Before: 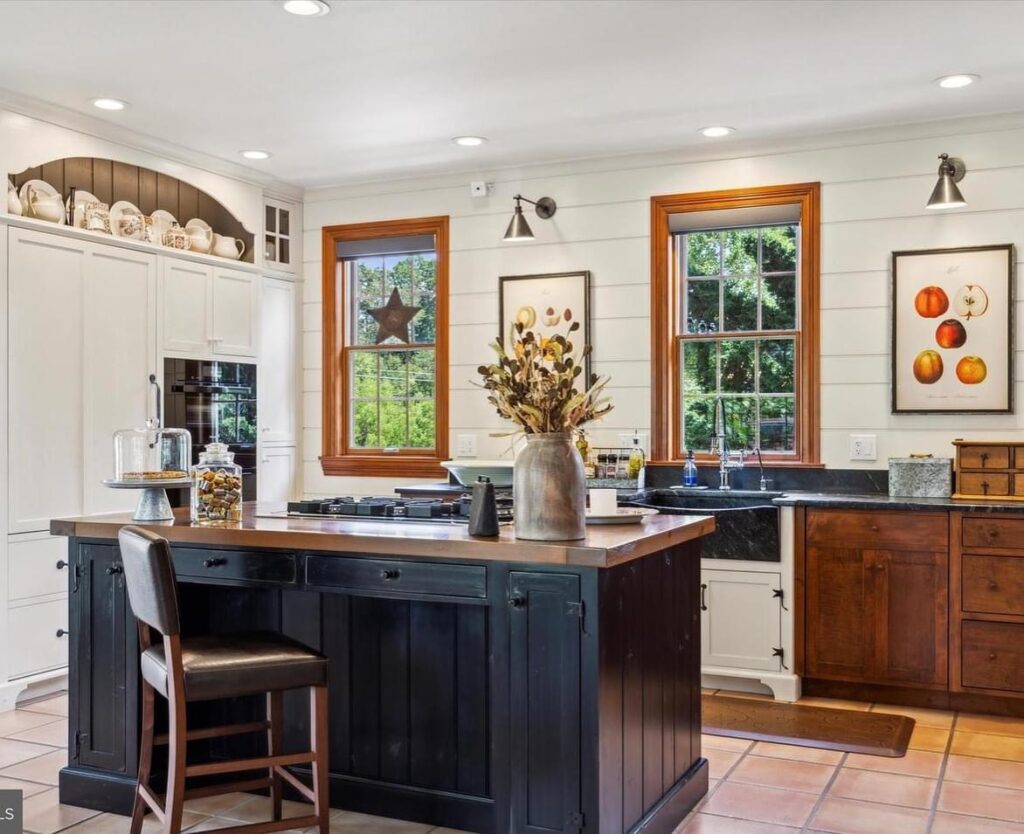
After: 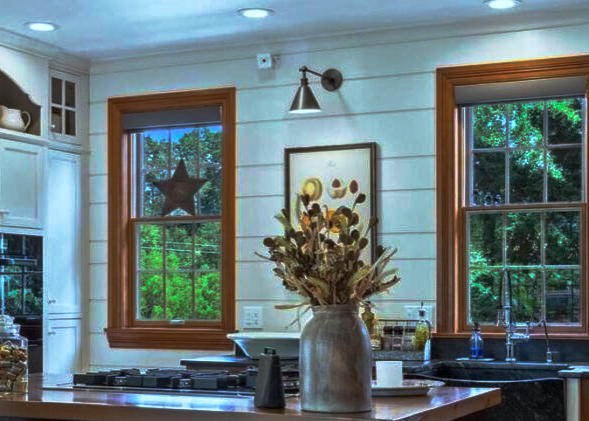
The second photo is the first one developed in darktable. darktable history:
color calibration: illuminant F (fluorescent), F source F9 (Cool White Deluxe 4150 K) – high CRI, x 0.374, y 0.373, temperature 4158.33 K
tone equalizer: on, module defaults
base curve: curves: ch0 [(0, 0) (0.564, 0.291) (0.802, 0.731) (1, 1)], preserve colors none
crop: left 20.912%, top 15.465%, right 21.479%, bottom 33.944%
